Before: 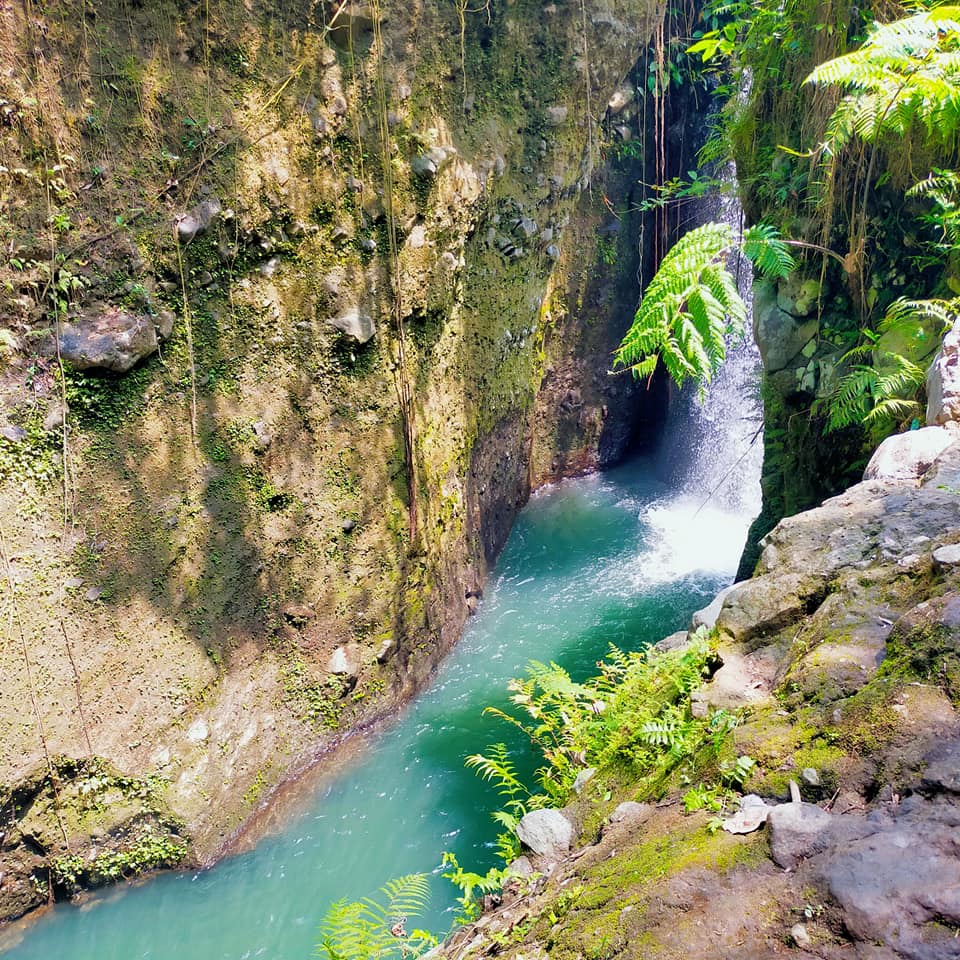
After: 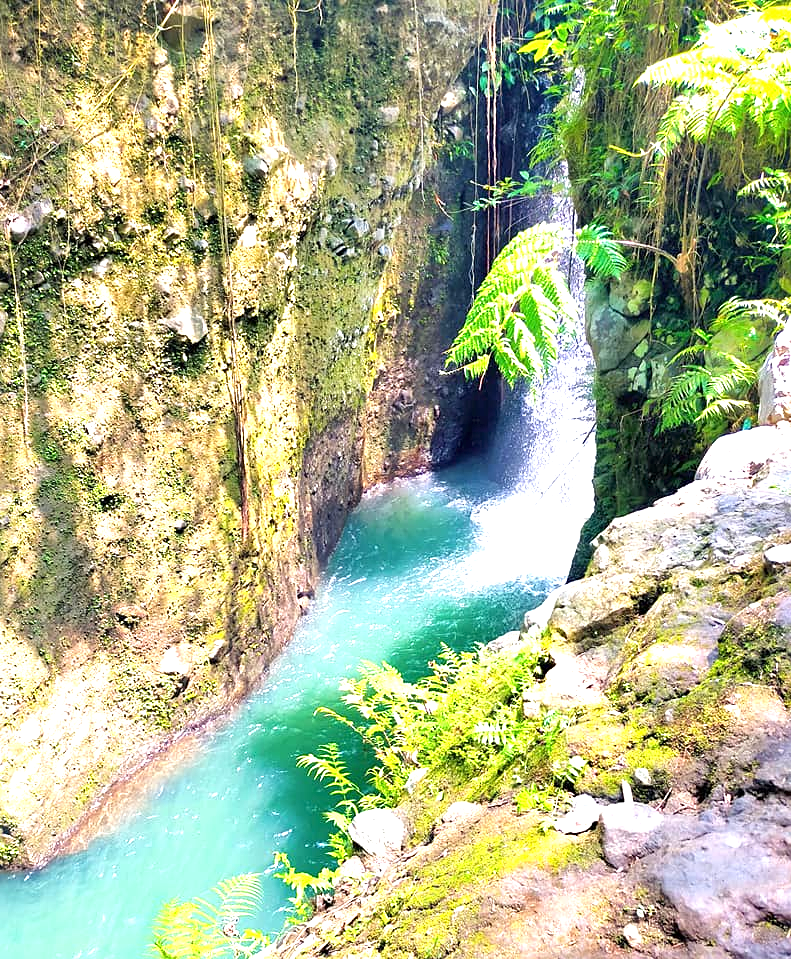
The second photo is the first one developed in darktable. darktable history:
crop: left 17.582%, bottom 0.031%
exposure: black level correction 0, exposure 1.2 EV, compensate exposure bias true, compensate highlight preservation false
sharpen: amount 0.2
